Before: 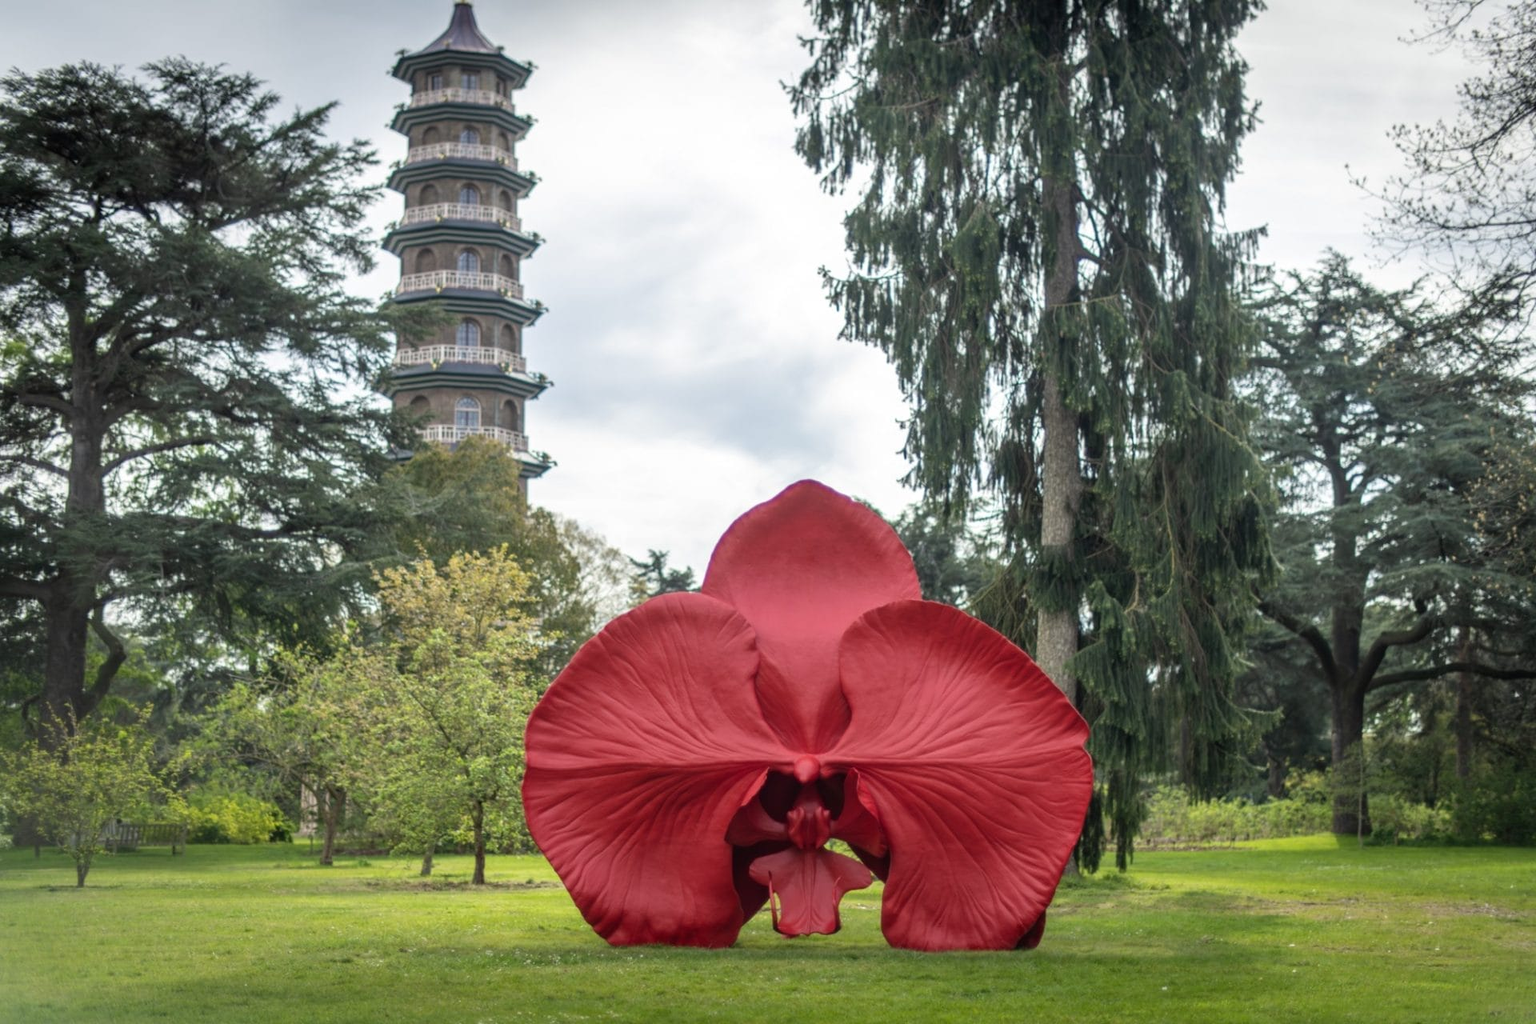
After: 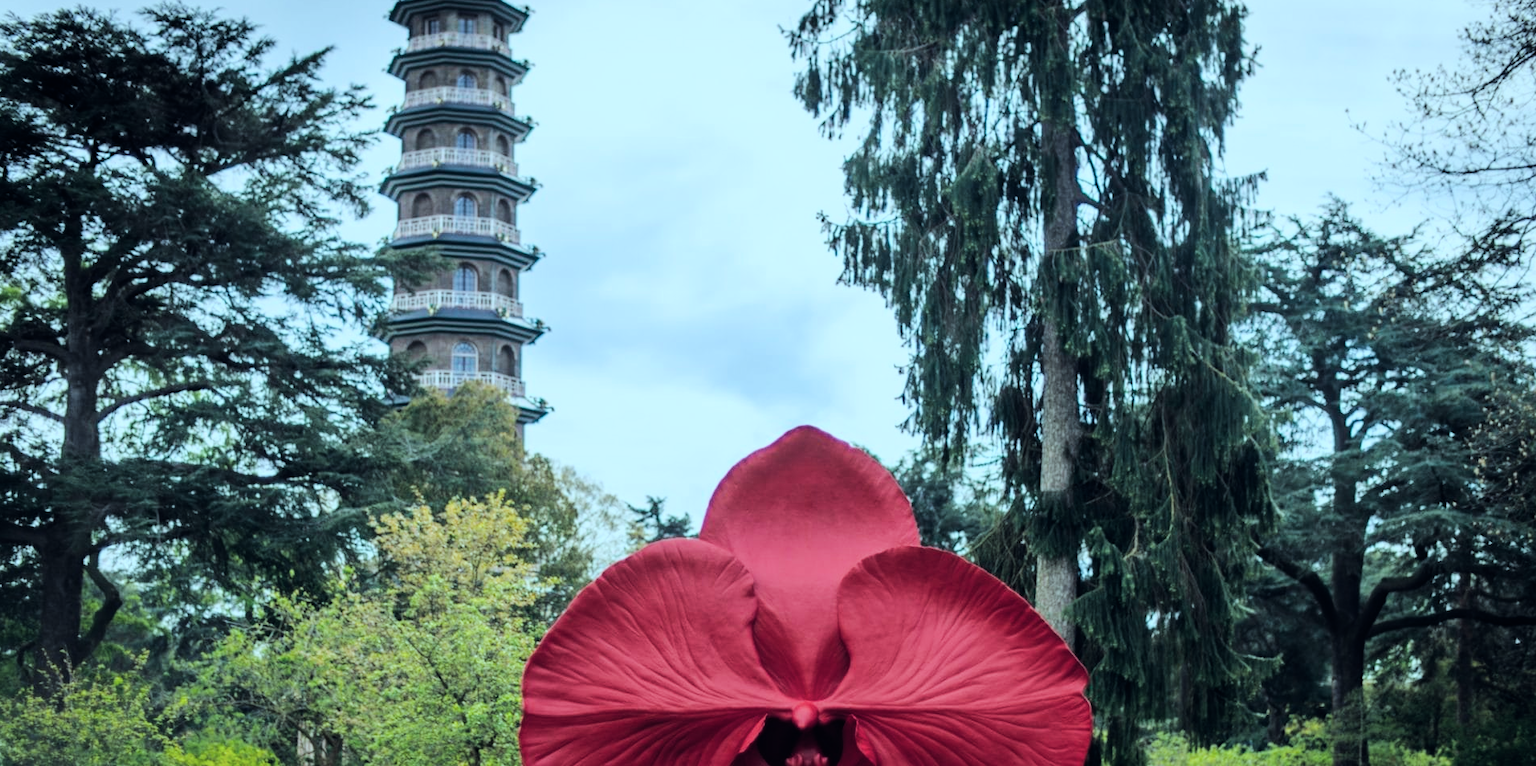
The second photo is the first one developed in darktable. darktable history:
color balance rgb: global offset › luminance 0.427%, global offset › chroma 0.208%, global offset › hue 255.41°, perceptual saturation grading › global saturation 18.175%, perceptual brilliance grading › highlights 17.612%, perceptual brilliance grading › mid-tones 31.952%, perceptual brilliance grading › shadows -30.705%, global vibrance 26.57%, contrast 6.093%
crop: left 0.335%, top 5.513%, bottom 19.851%
filmic rgb: black relative exposure -7.65 EV, white relative exposure 4.56 EV, hardness 3.61, contrast 1.053
color correction: highlights a* -11.65, highlights b* -15.17
